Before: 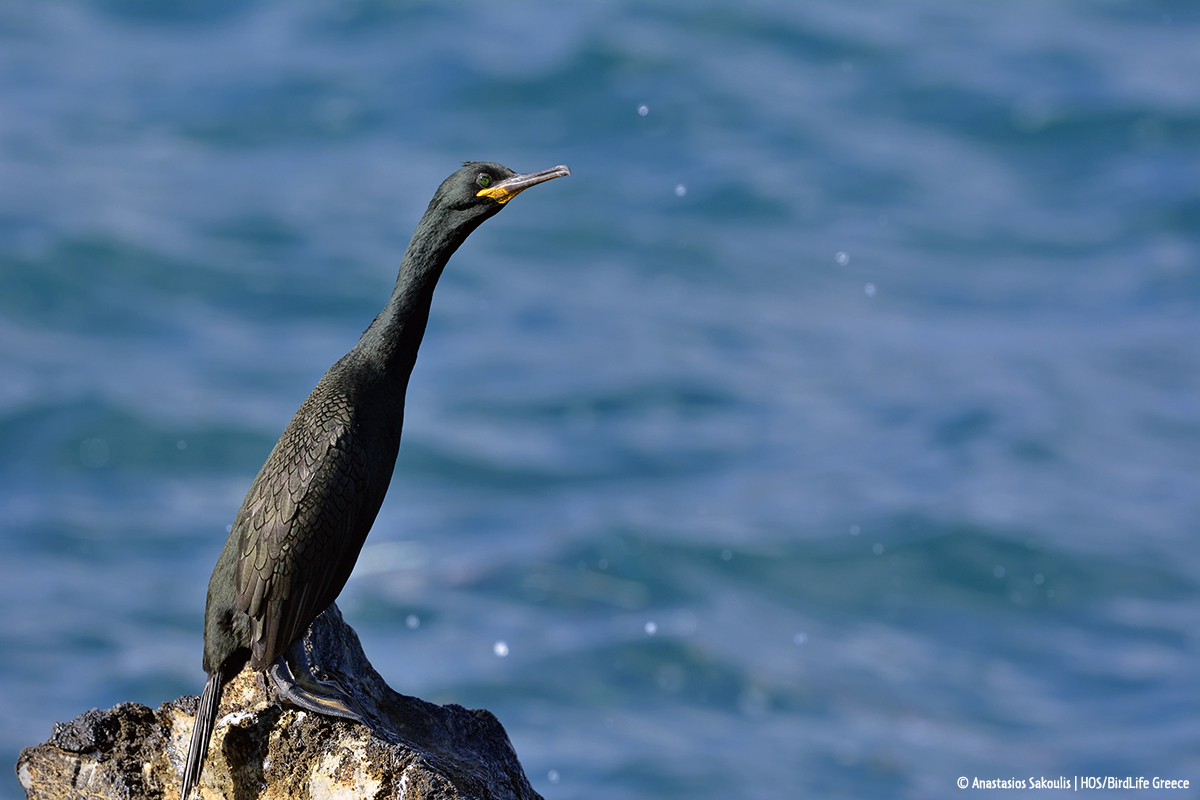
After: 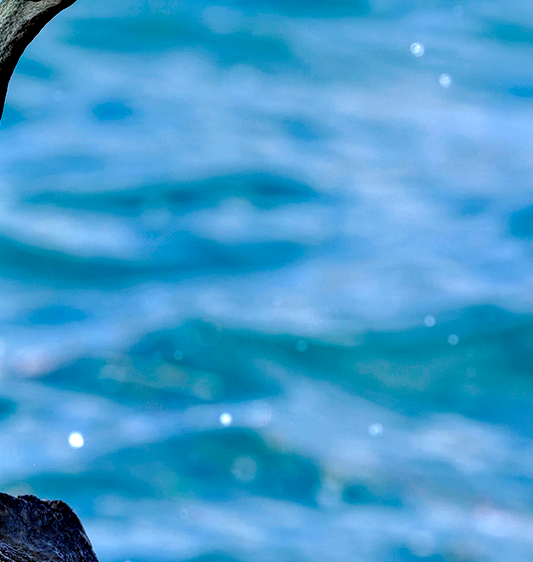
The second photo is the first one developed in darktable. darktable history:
local contrast: on, module defaults
crop: left 35.432%, top 26.233%, right 20.145%, bottom 3.432%
exposure: exposure 1 EV, compensate highlight preservation false
haze removal: strength 0.29, distance 0.25, compatibility mode true, adaptive false
